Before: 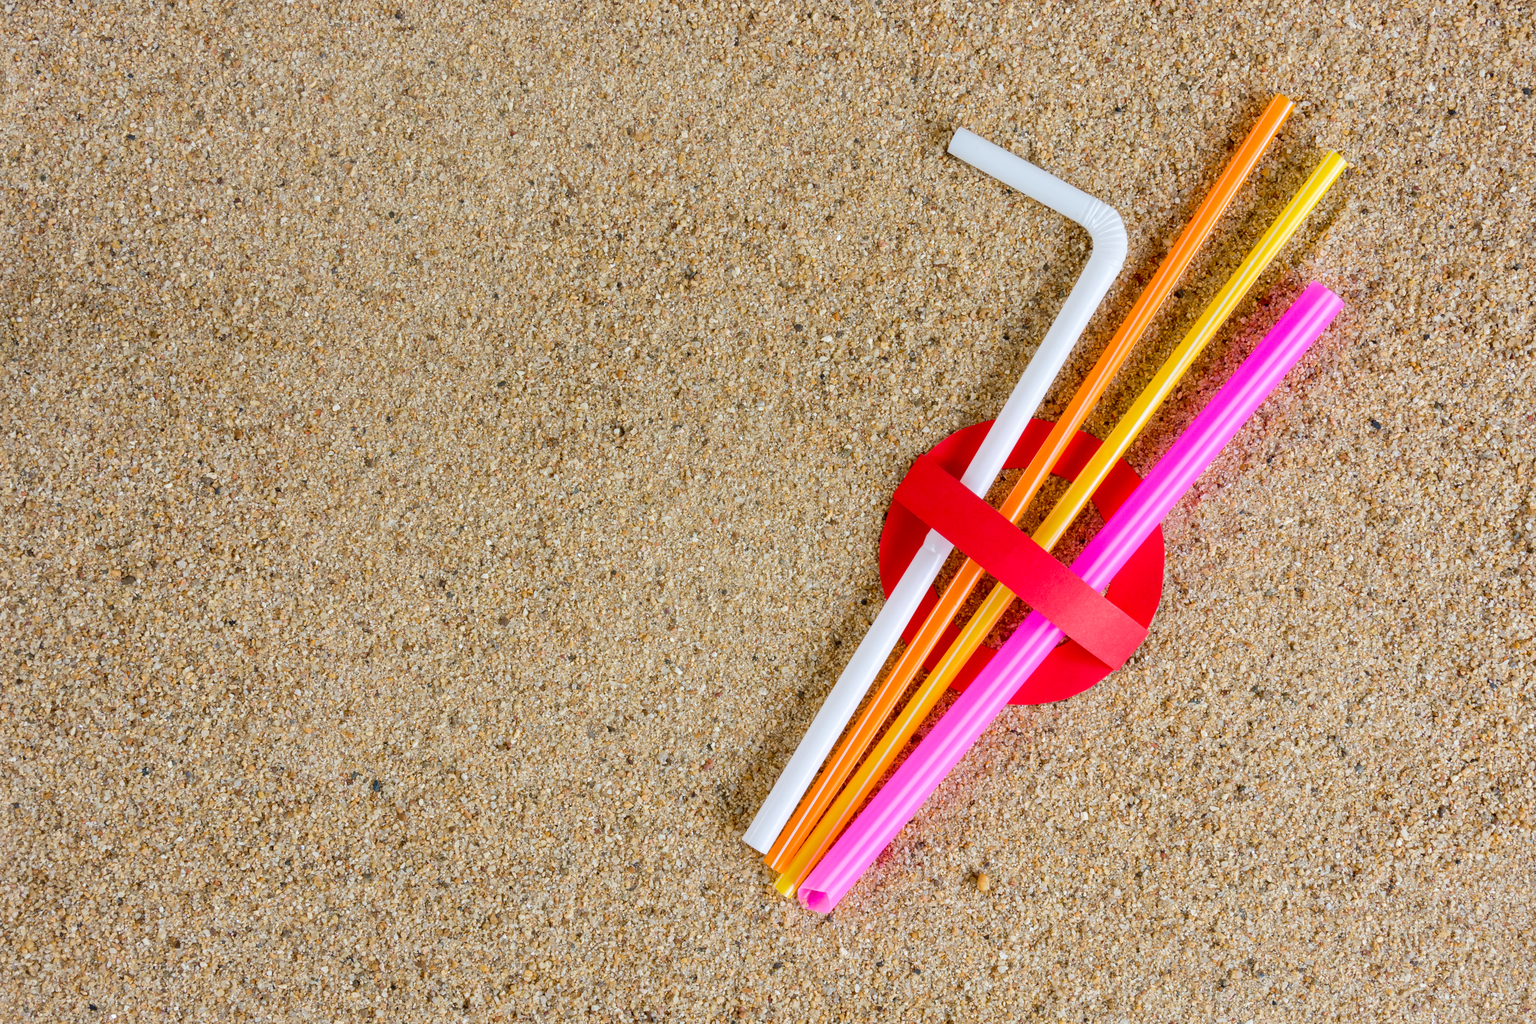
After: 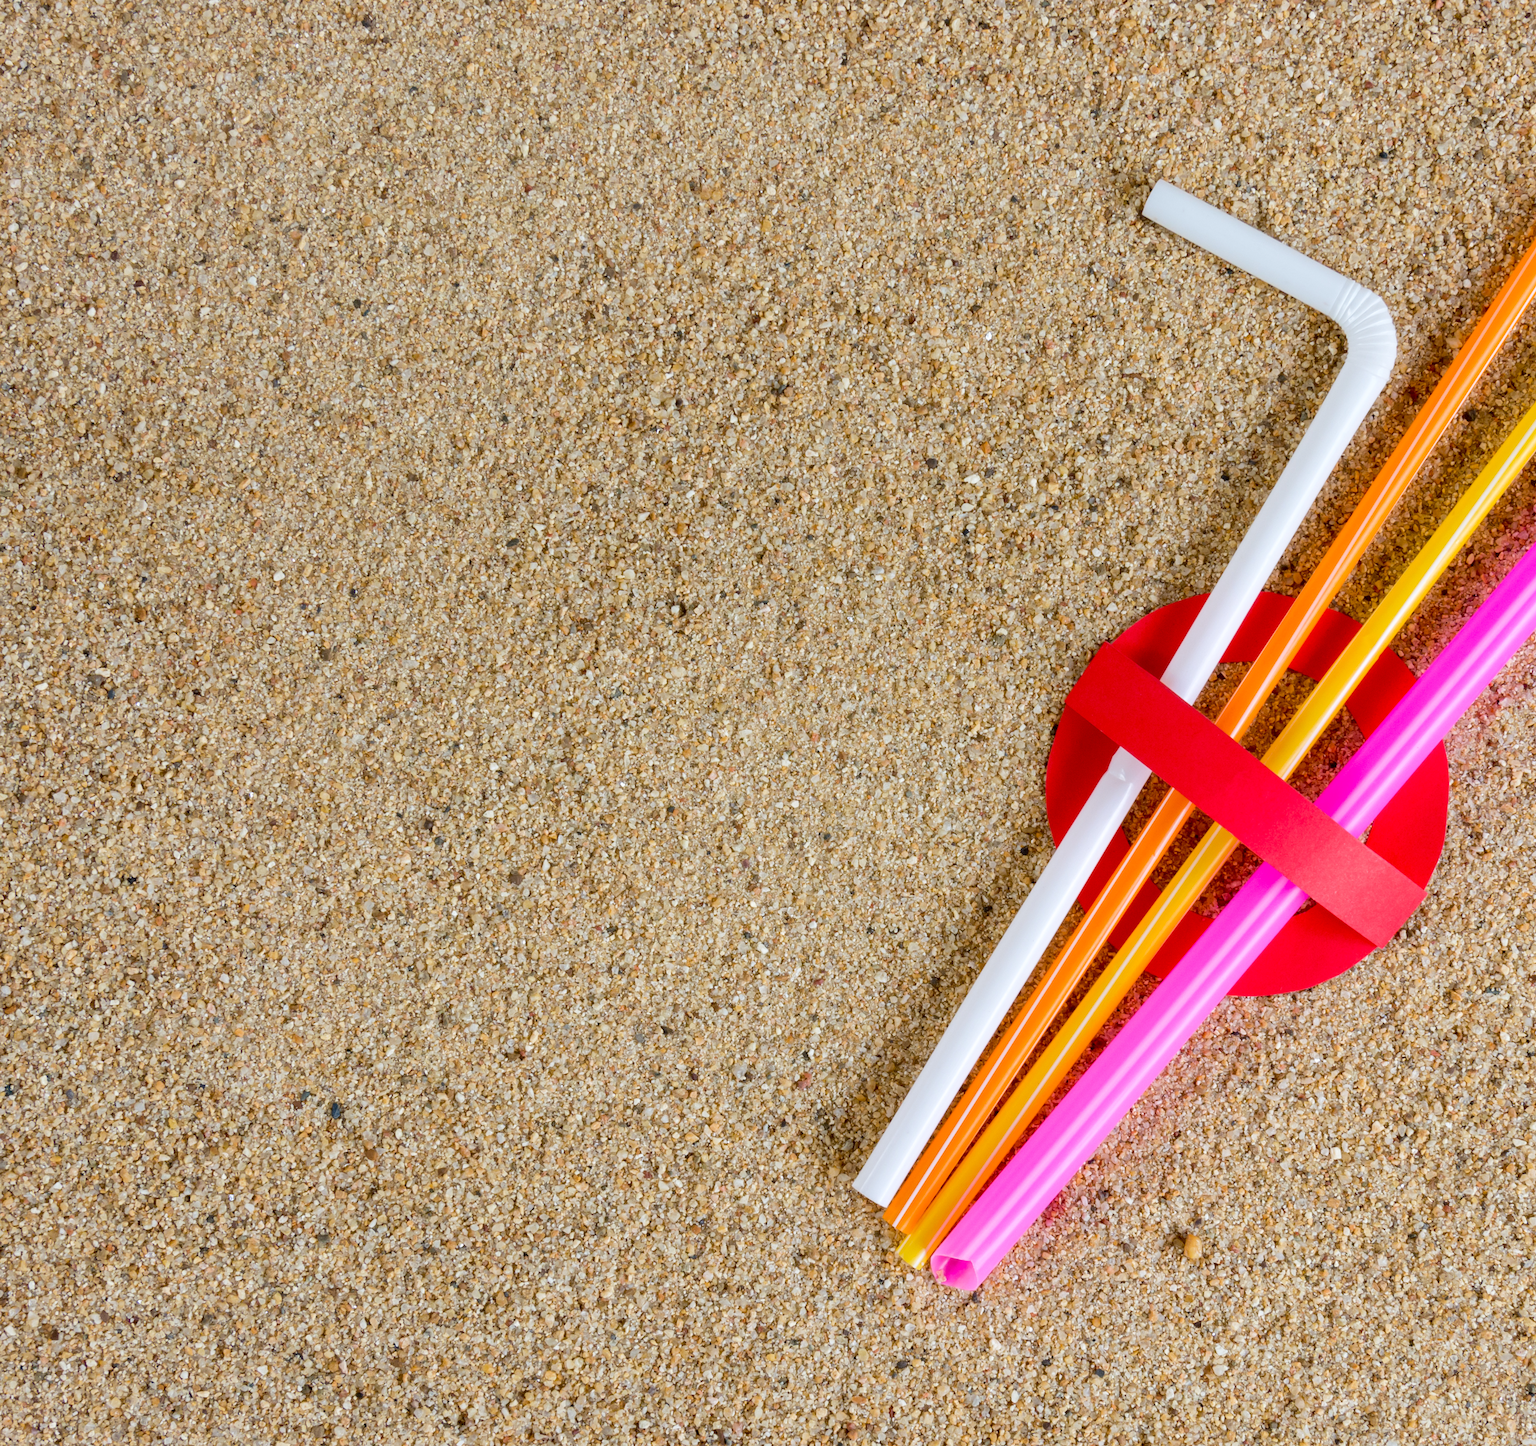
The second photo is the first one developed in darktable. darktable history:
crop and rotate: left 9.061%, right 20.142%
tone equalizer: on, module defaults
